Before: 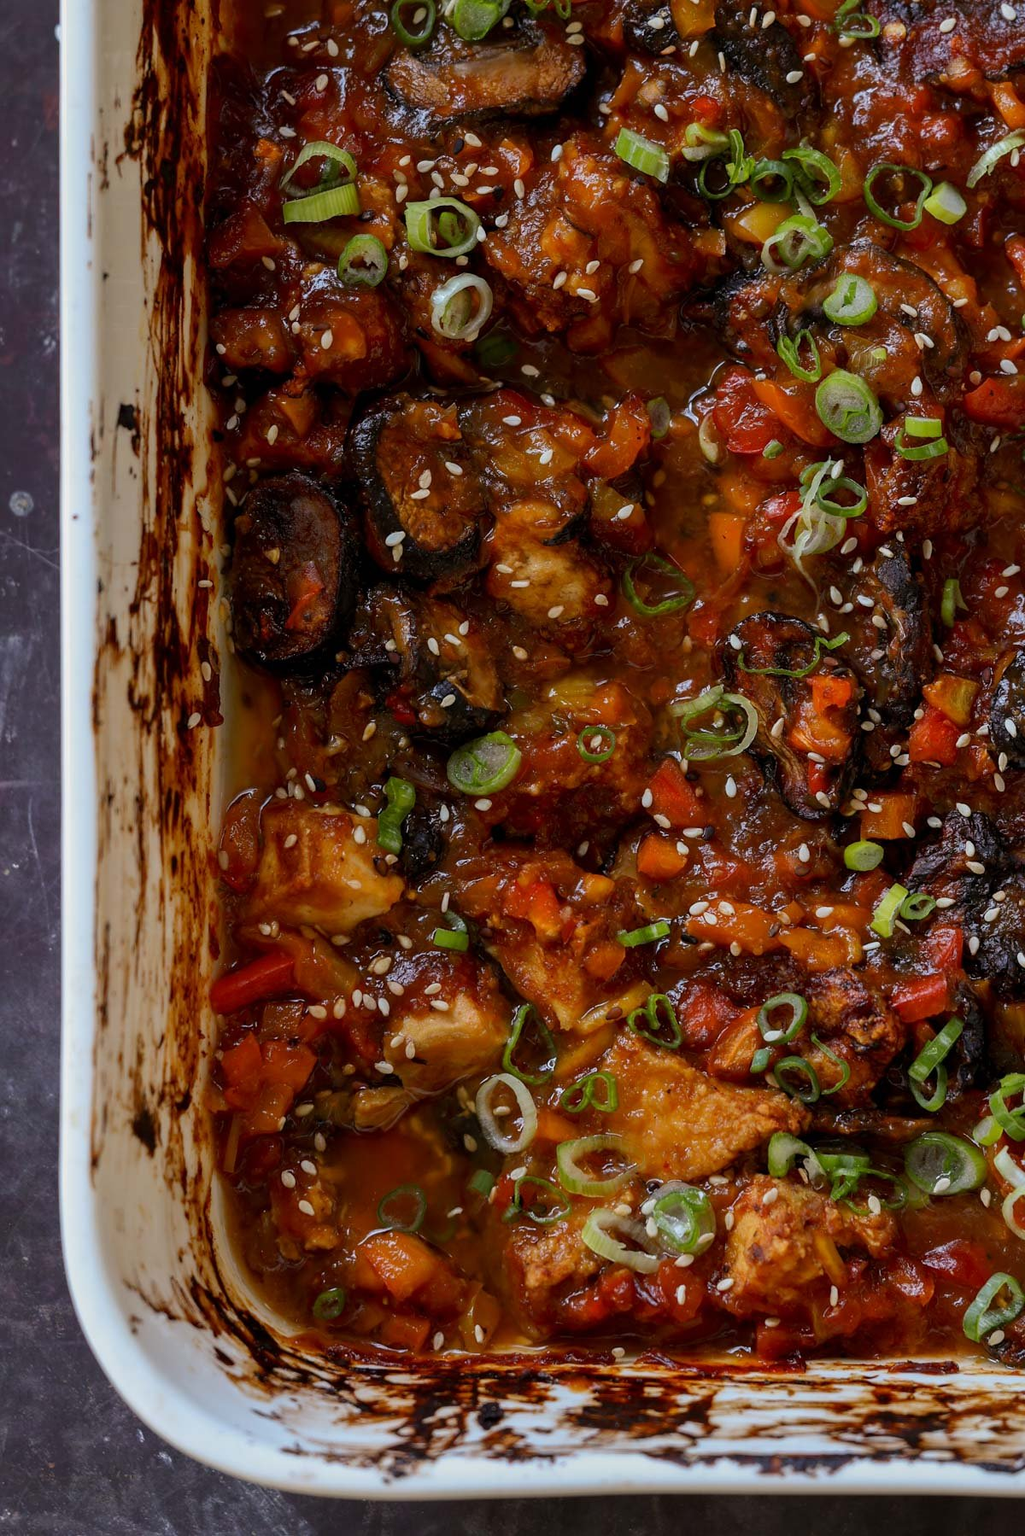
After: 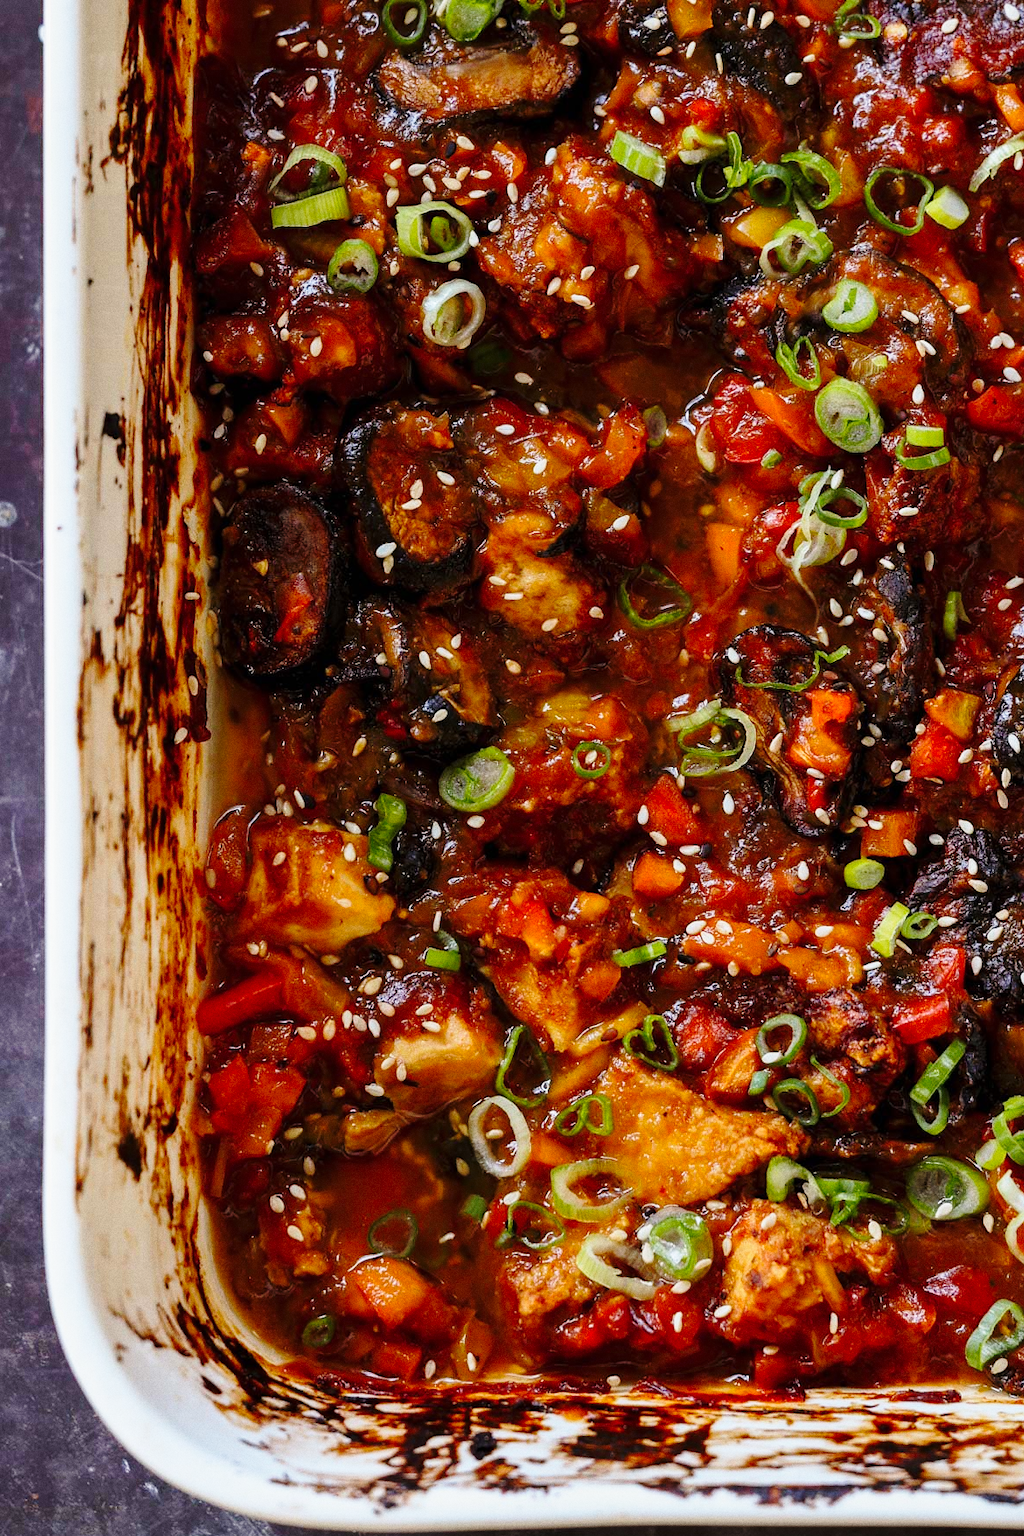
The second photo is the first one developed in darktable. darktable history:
grain: coarseness 0.09 ISO
base curve: curves: ch0 [(0, 0) (0.028, 0.03) (0.121, 0.232) (0.46, 0.748) (0.859, 0.968) (1, 1)], preserve colors none
crop: left 1.743%, right 0.268%, bottom 2.011%
